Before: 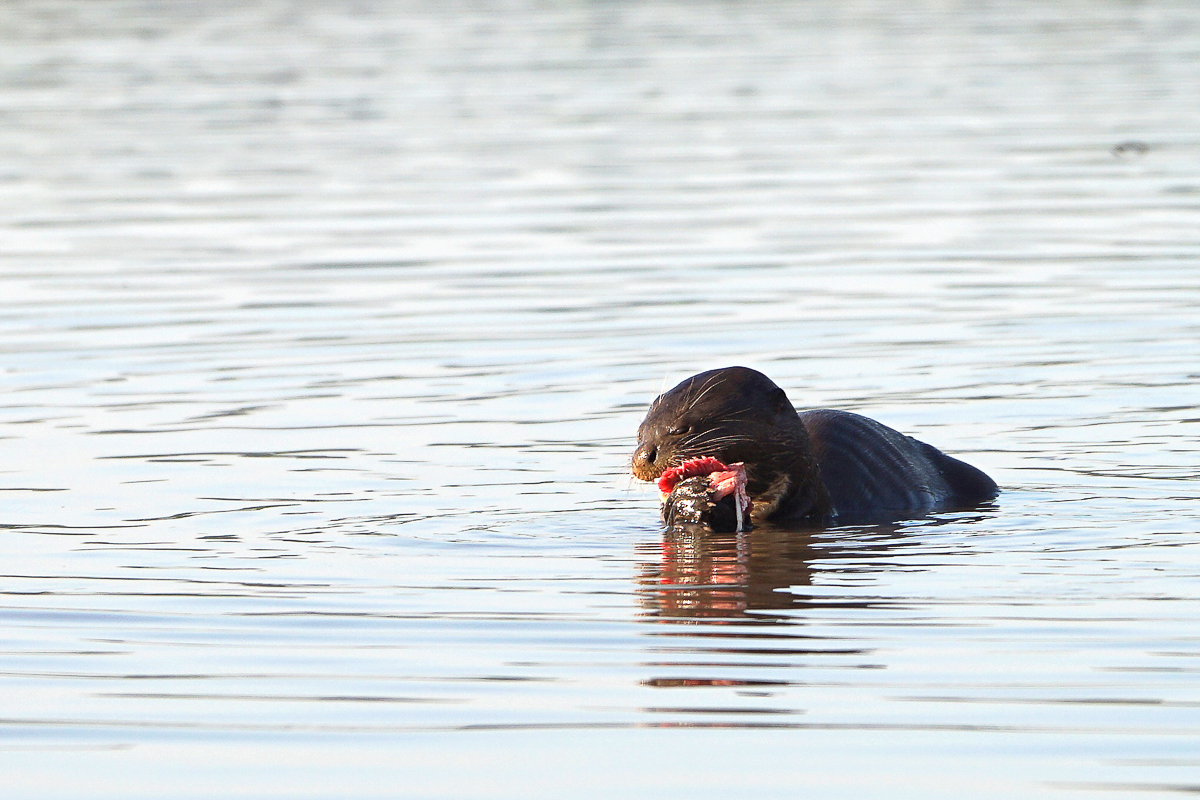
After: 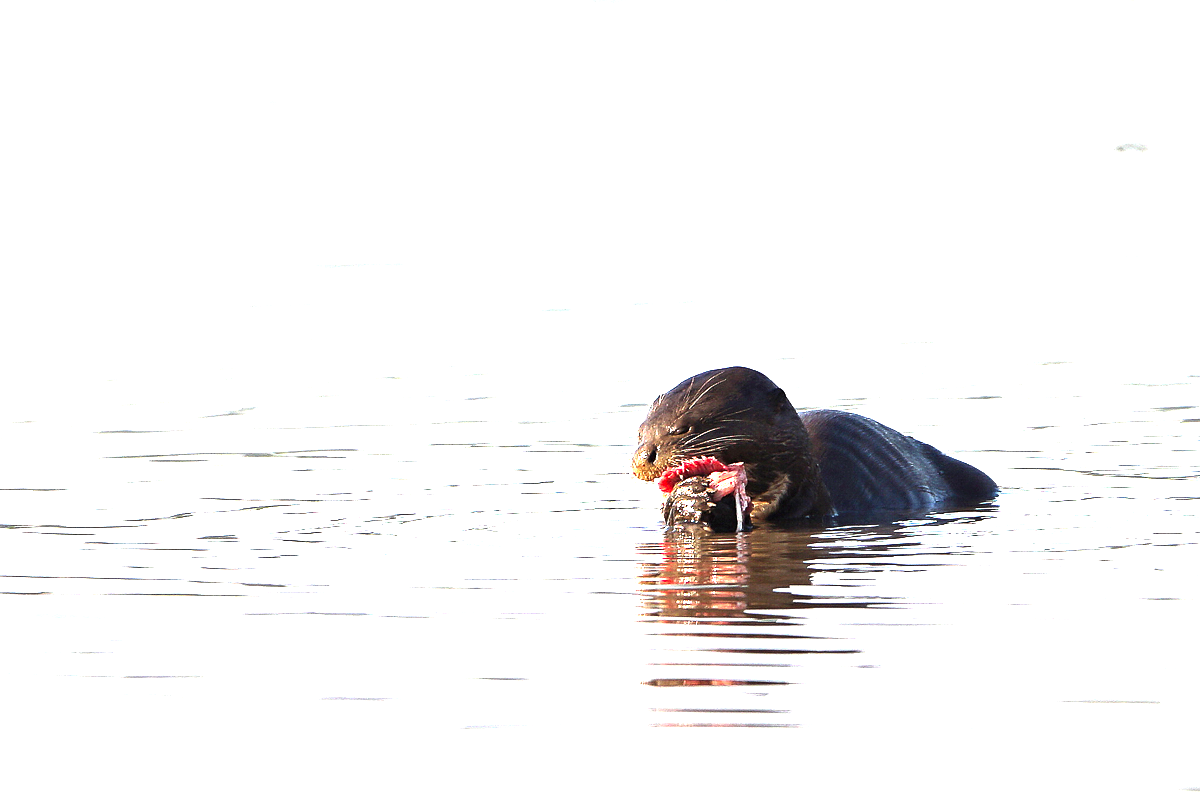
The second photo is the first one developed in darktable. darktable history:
levels: levels [0.012, 0.367, 0.697]
